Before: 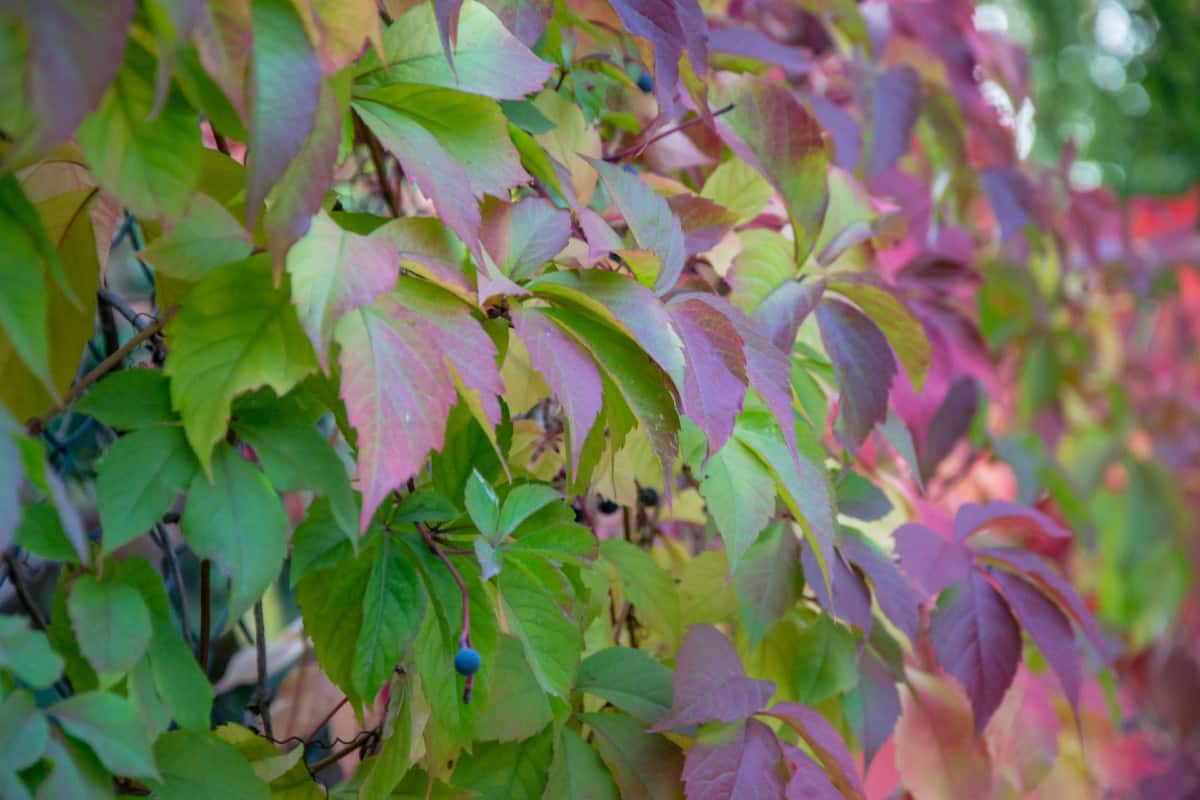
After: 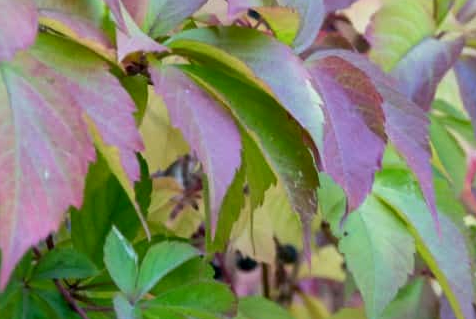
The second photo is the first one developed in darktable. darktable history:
crop: left 30.111%, top 30.47%, right 30.163%, bottom 29.56%
local contrast: mode bilateral grid, contrast 20, coarseness 50, detail 144%, midtone range 0.2
